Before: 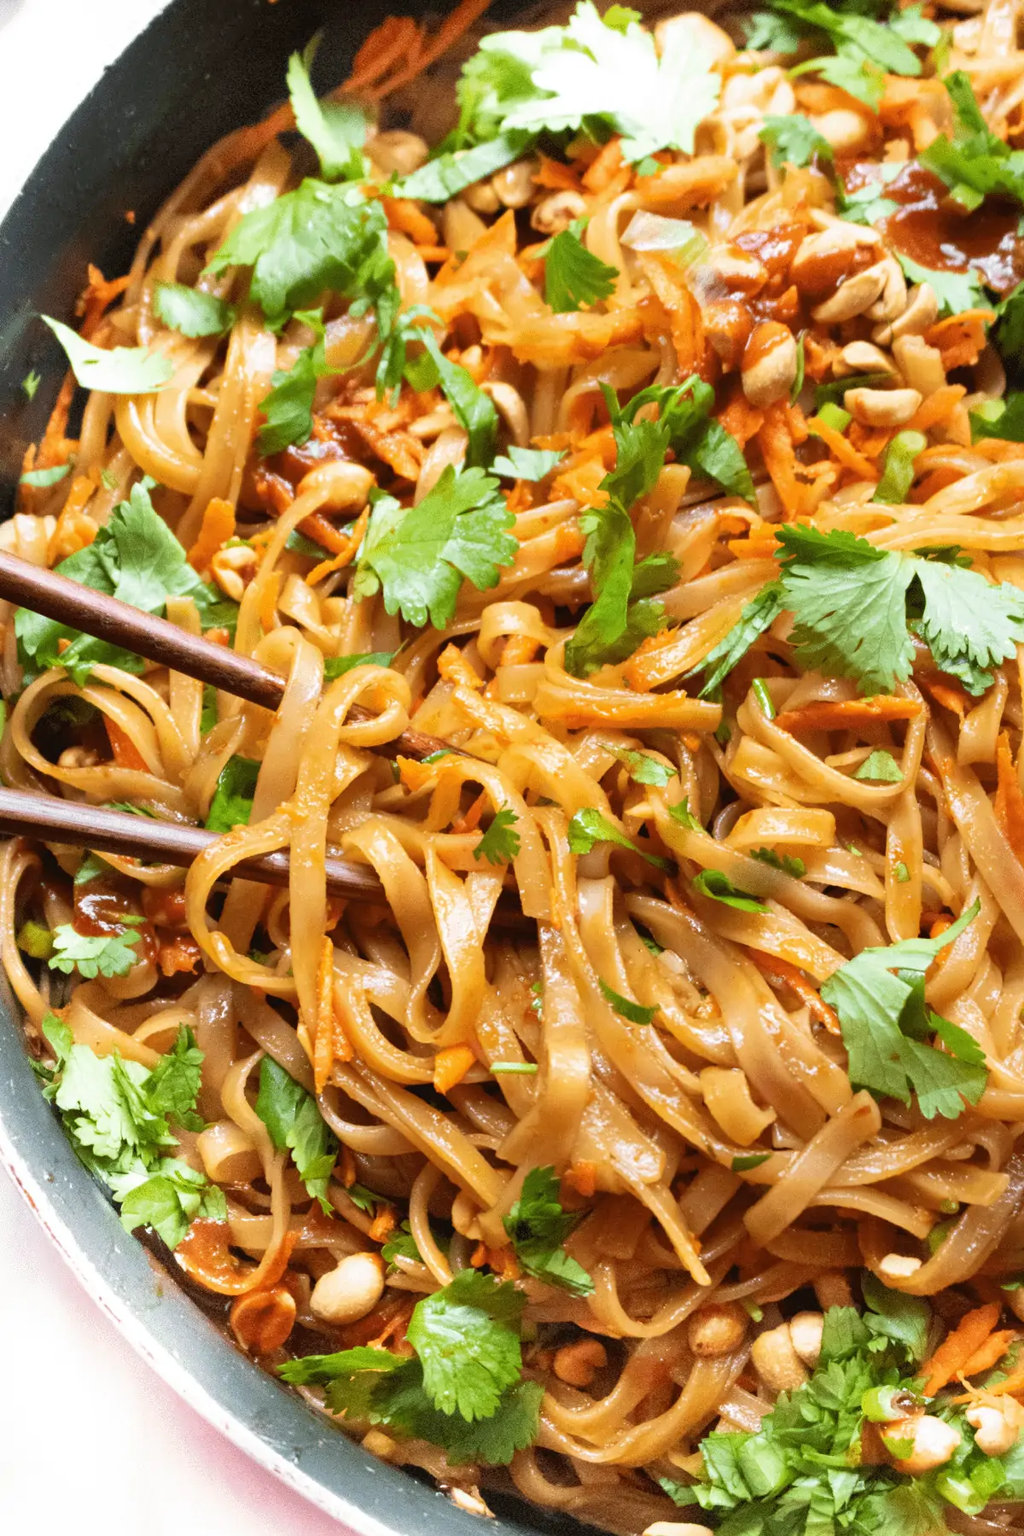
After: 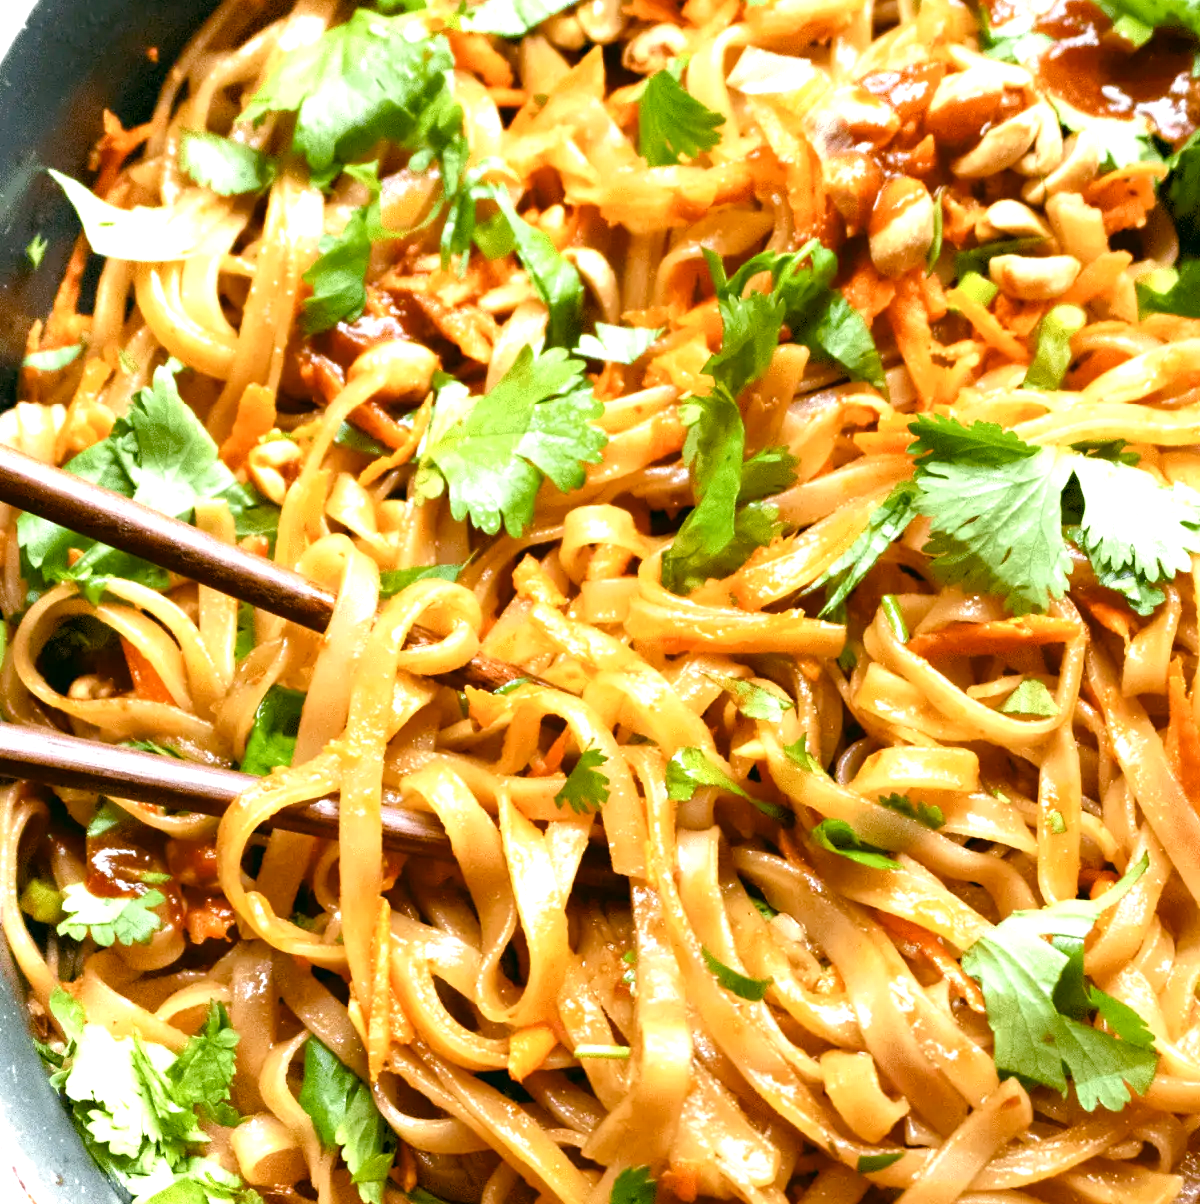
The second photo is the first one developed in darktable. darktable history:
crop: top 11.139%, bottom 21.949%
exposure: black level correction 0, exposure 0.703 EV, compensate highlight preservation false
color balance rgb: power › luminance -9.211%, global offset › luminance -0.324%, global offset › chroma 0.105%, global offset › hue 163.86°, perceptual saturation grading › global saturation 20%, perceptual saturation grading › highlights -25.277%, perceptual saturation grading › shadows 49.216%
